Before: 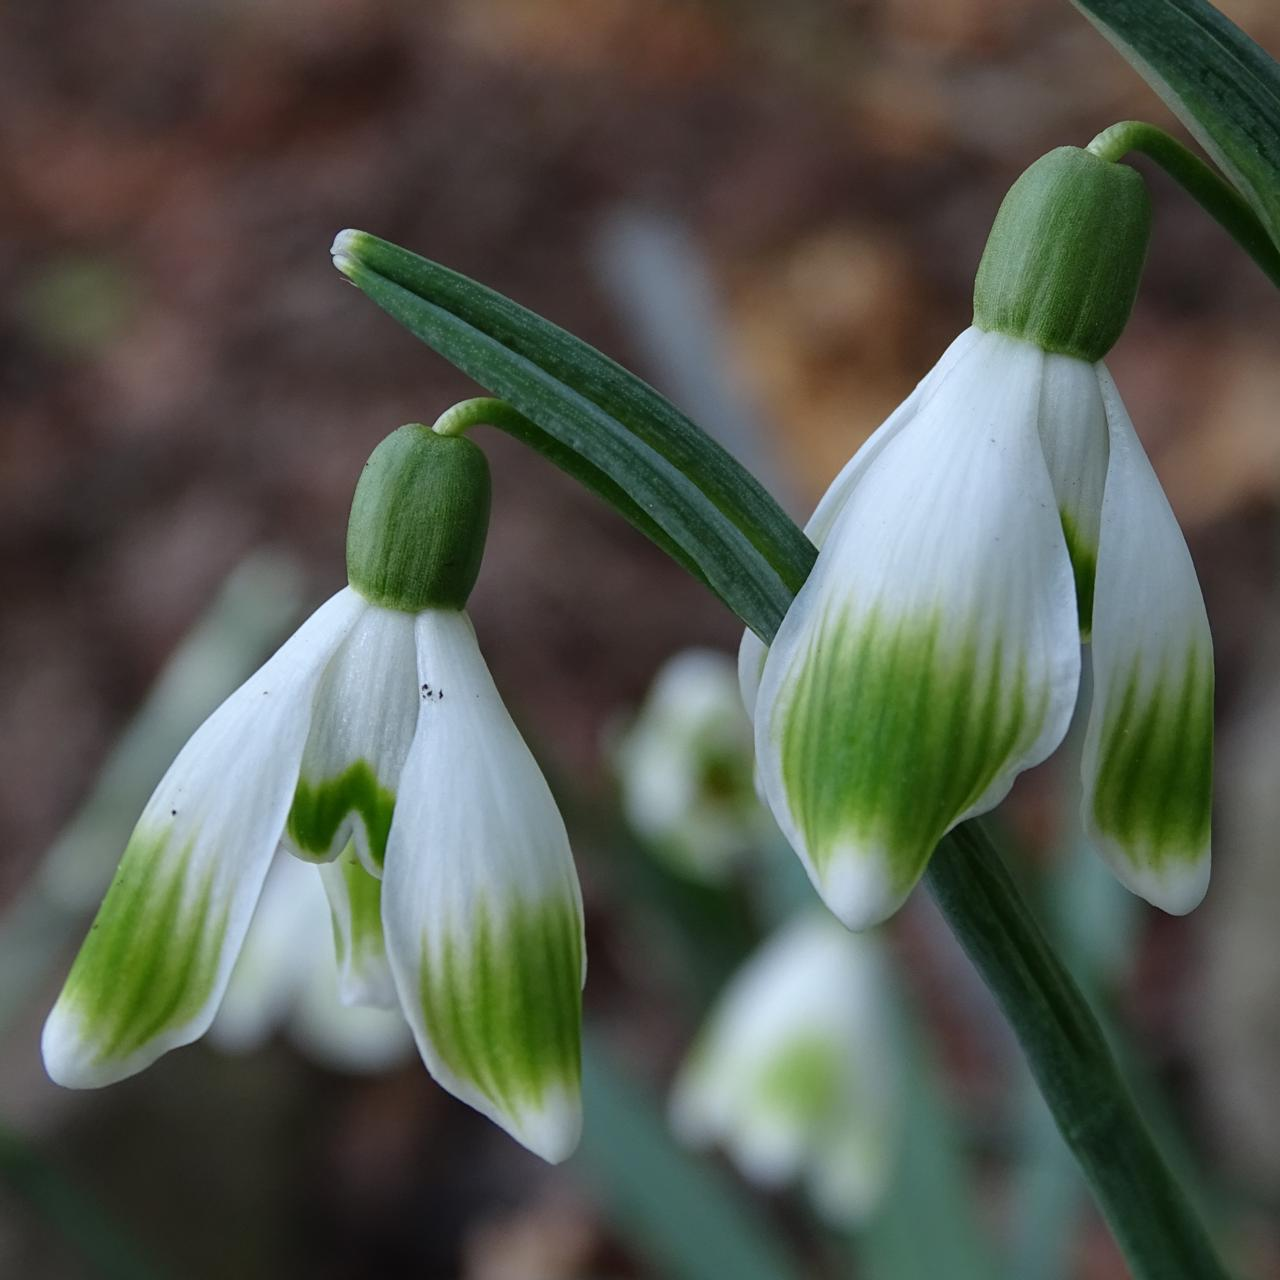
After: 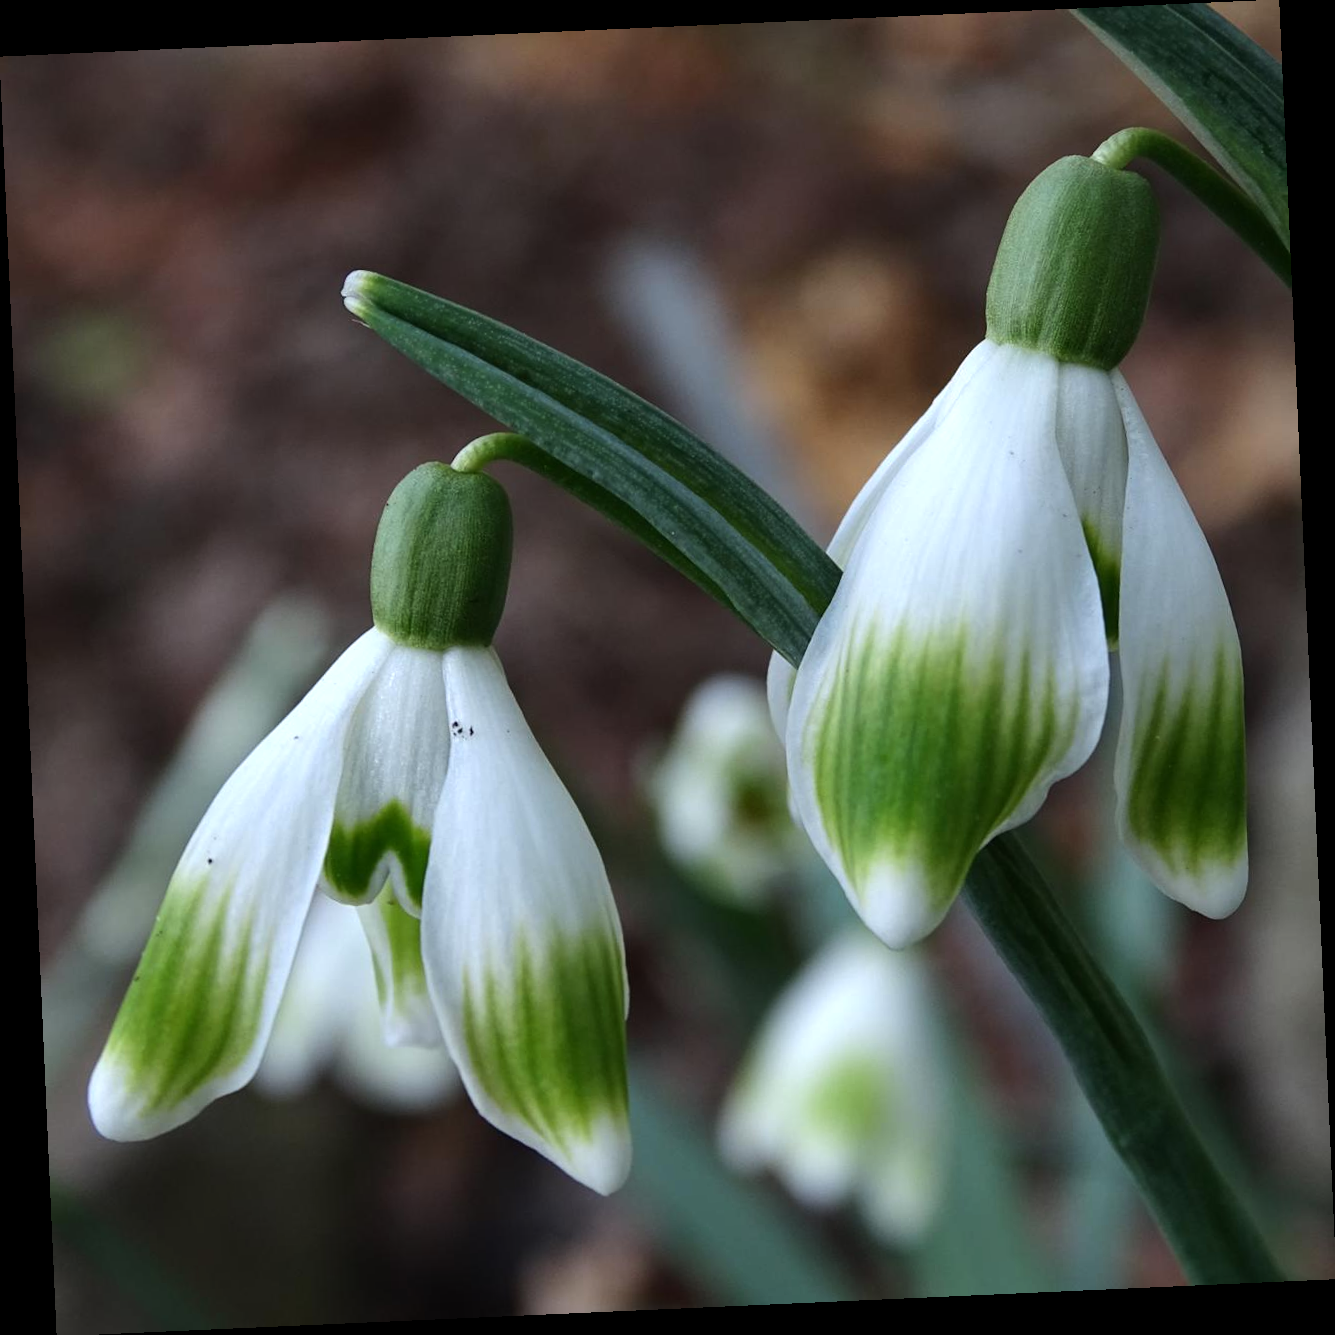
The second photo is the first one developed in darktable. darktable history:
tone equalizer: -8 EV -0.417 EV, -7 EV -0.389 EV, -6 EV -0.333 EV, -5 EV -0.222 EV, -3 EV 0.222 EV, -2 EV 0.333 EV, -1 EV 0.389 EV, +0 EV 0.417 EV, edges refinement/feathering 500, mask exposure compensation -1.57 EV, preserve details no
white balance: emerald 1
rotate and perspective: rotation -2.56°, automatic cropping off
